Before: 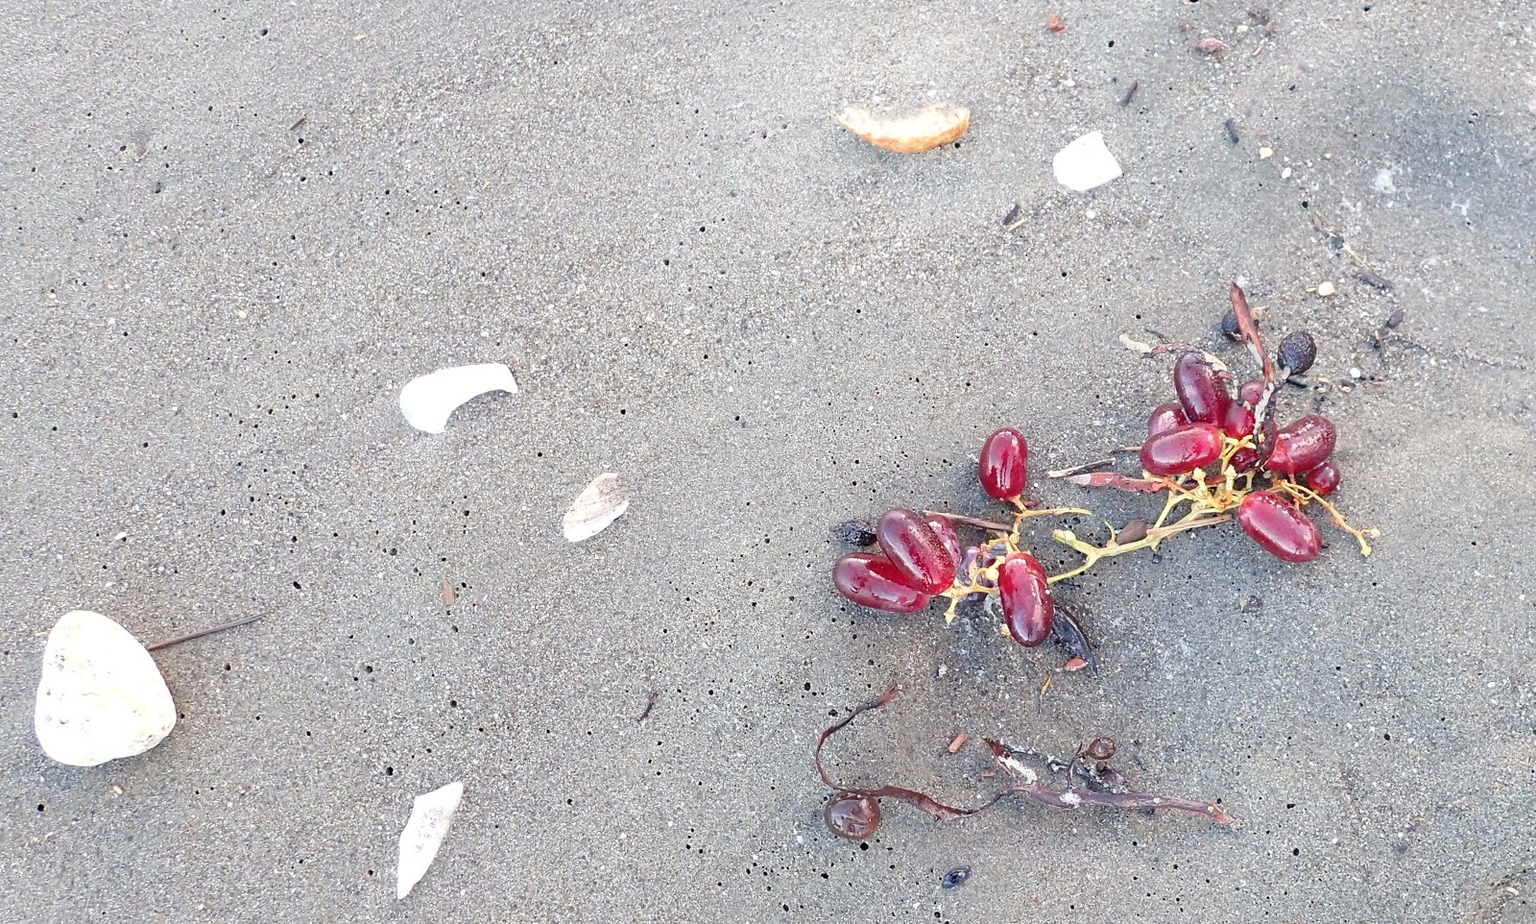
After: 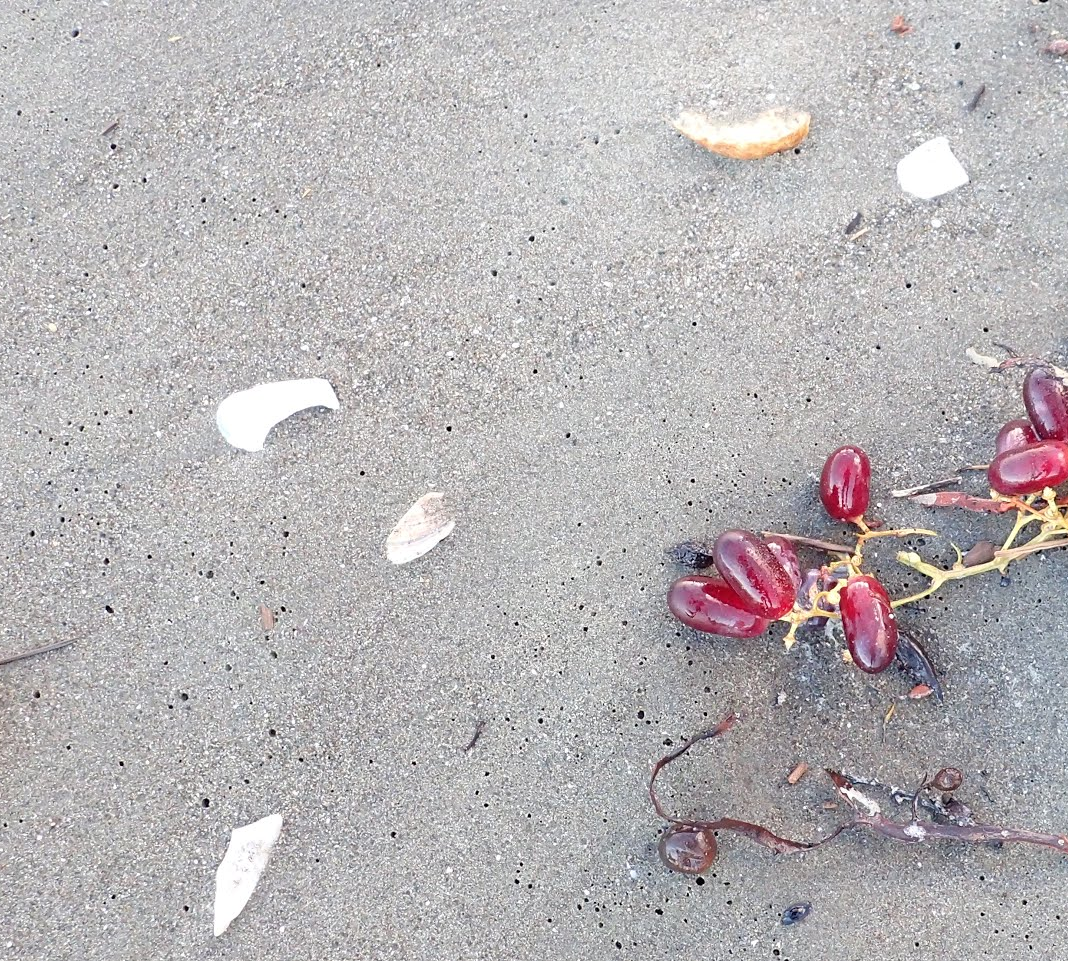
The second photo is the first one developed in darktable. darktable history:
crop and rotate: left 12.511%, right 20.681%
